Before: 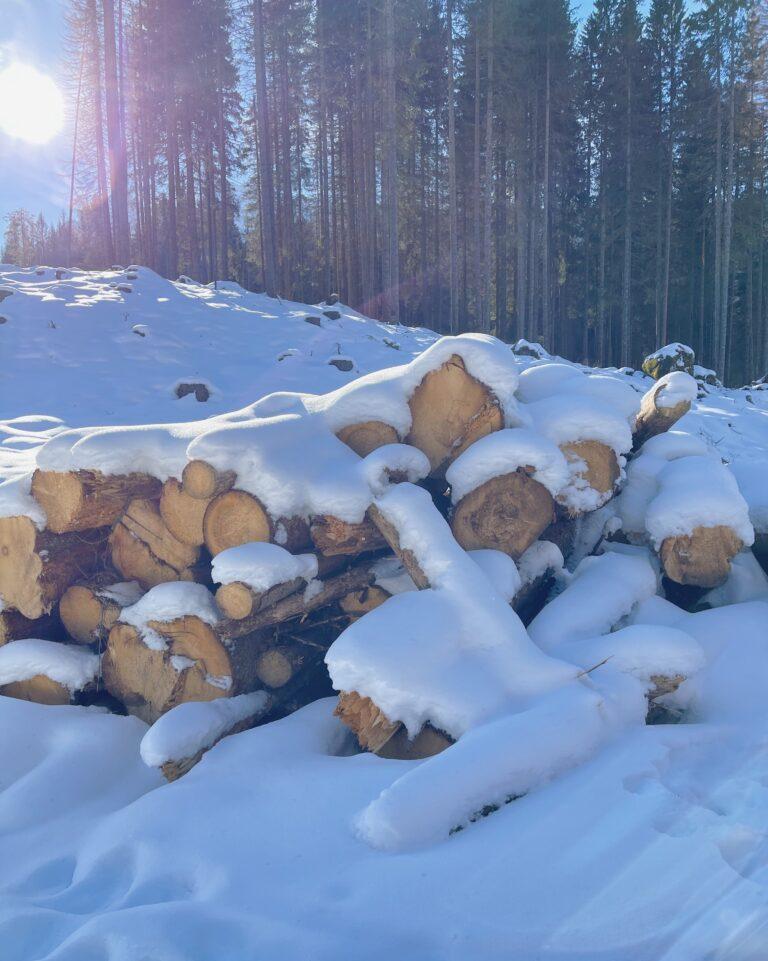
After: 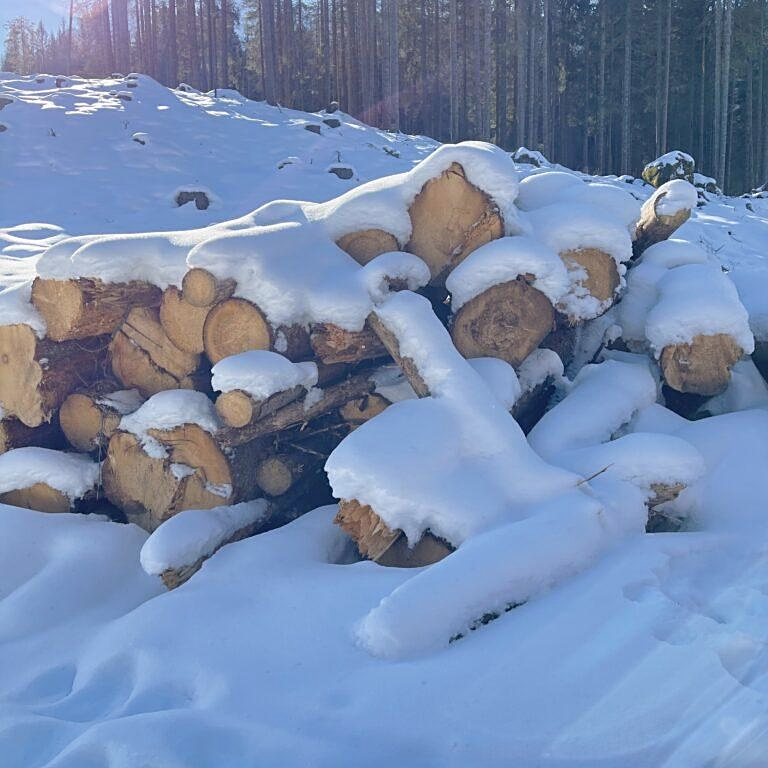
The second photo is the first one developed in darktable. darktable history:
sharpen: on, module defaults
white balance: red 1, blue 1
crop and rotate: top 19.998%
contrast brightness saturation: saturation -0.05
